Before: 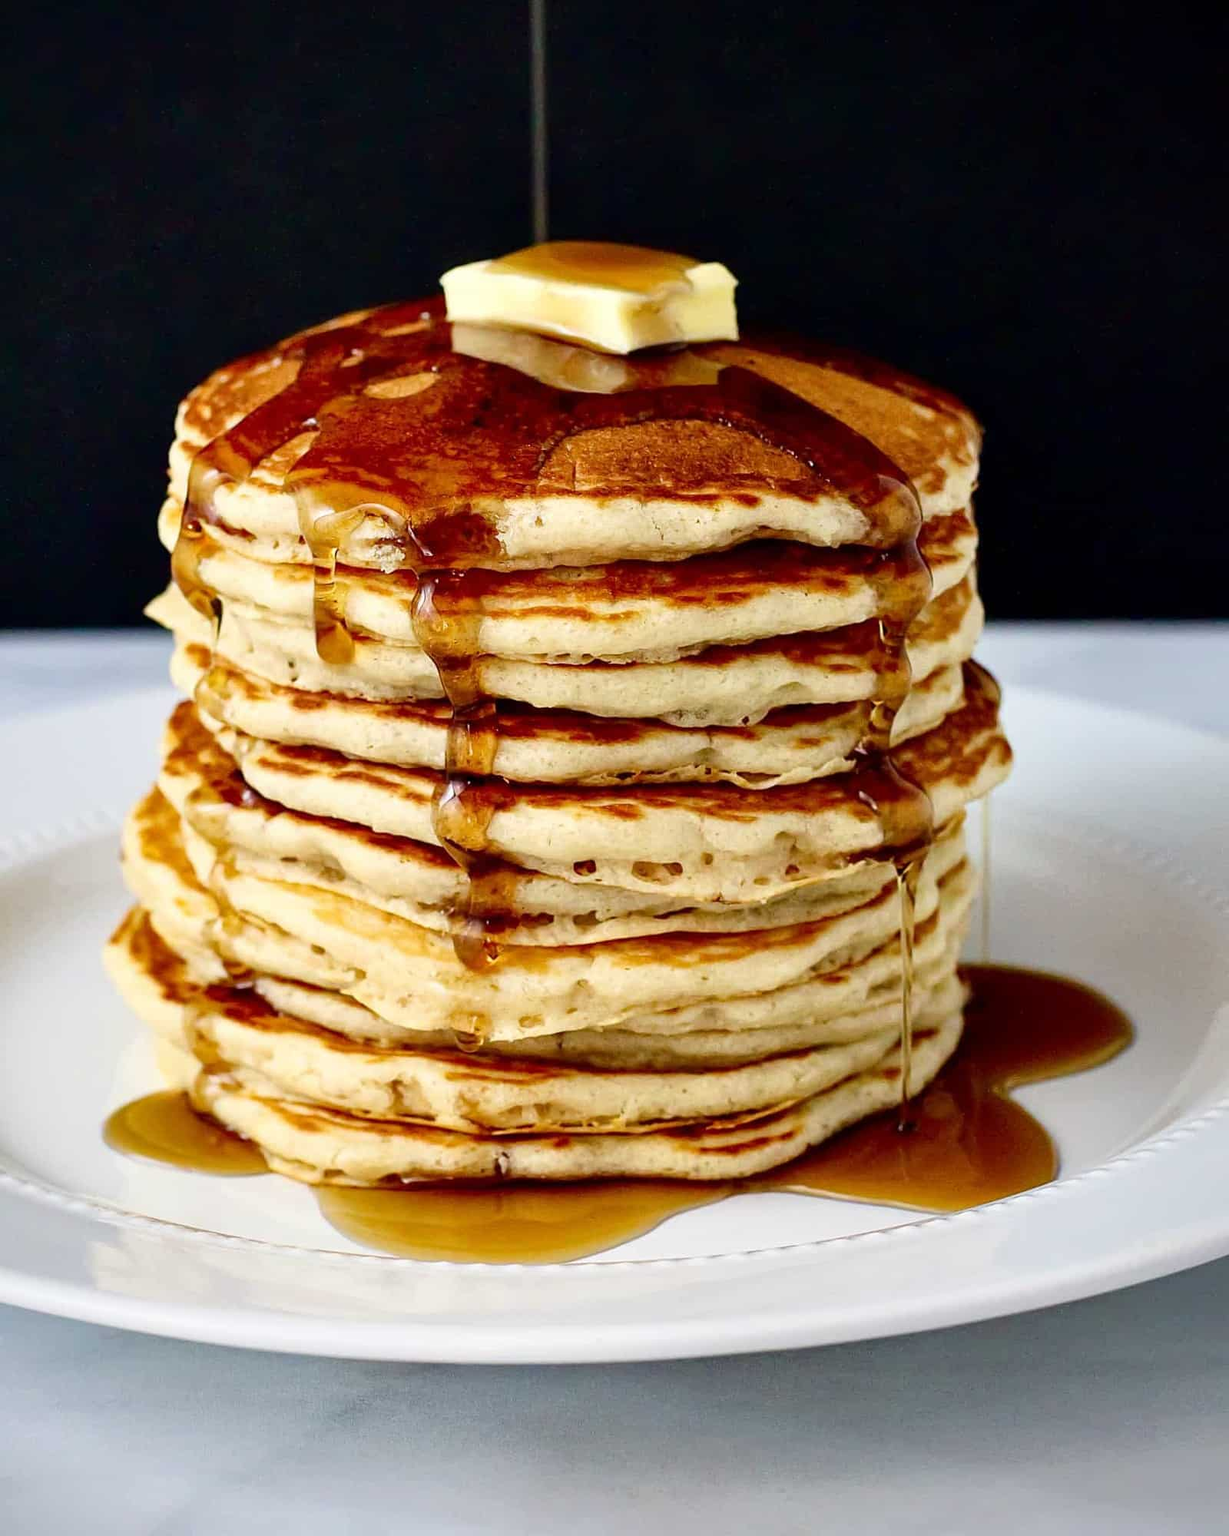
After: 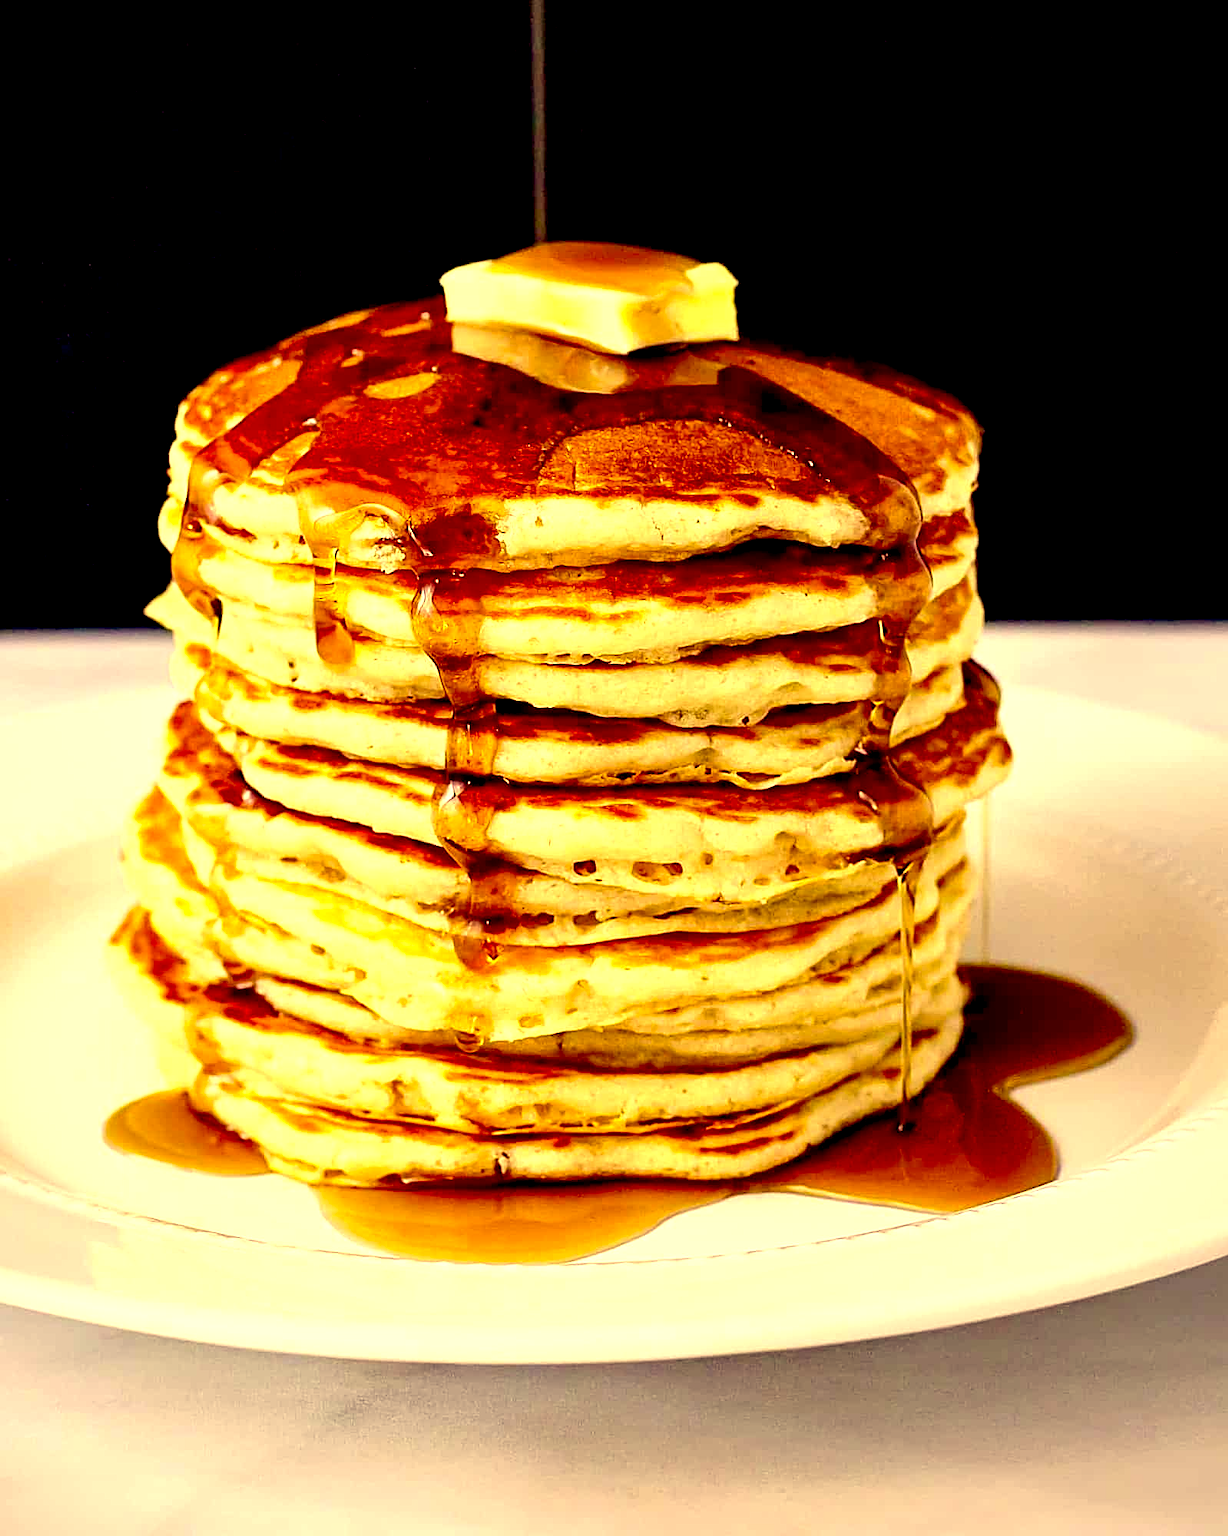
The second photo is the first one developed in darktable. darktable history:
exposure: black level correction 0.012, exposure 0.7 EV, compensate exposure bias true, compensate highlight preservation false
sharpen: on, module defaults
color correction: highlights a* 10.12, highlights b* 39.04, shadows a* 14.62, shadows b* 3.37
